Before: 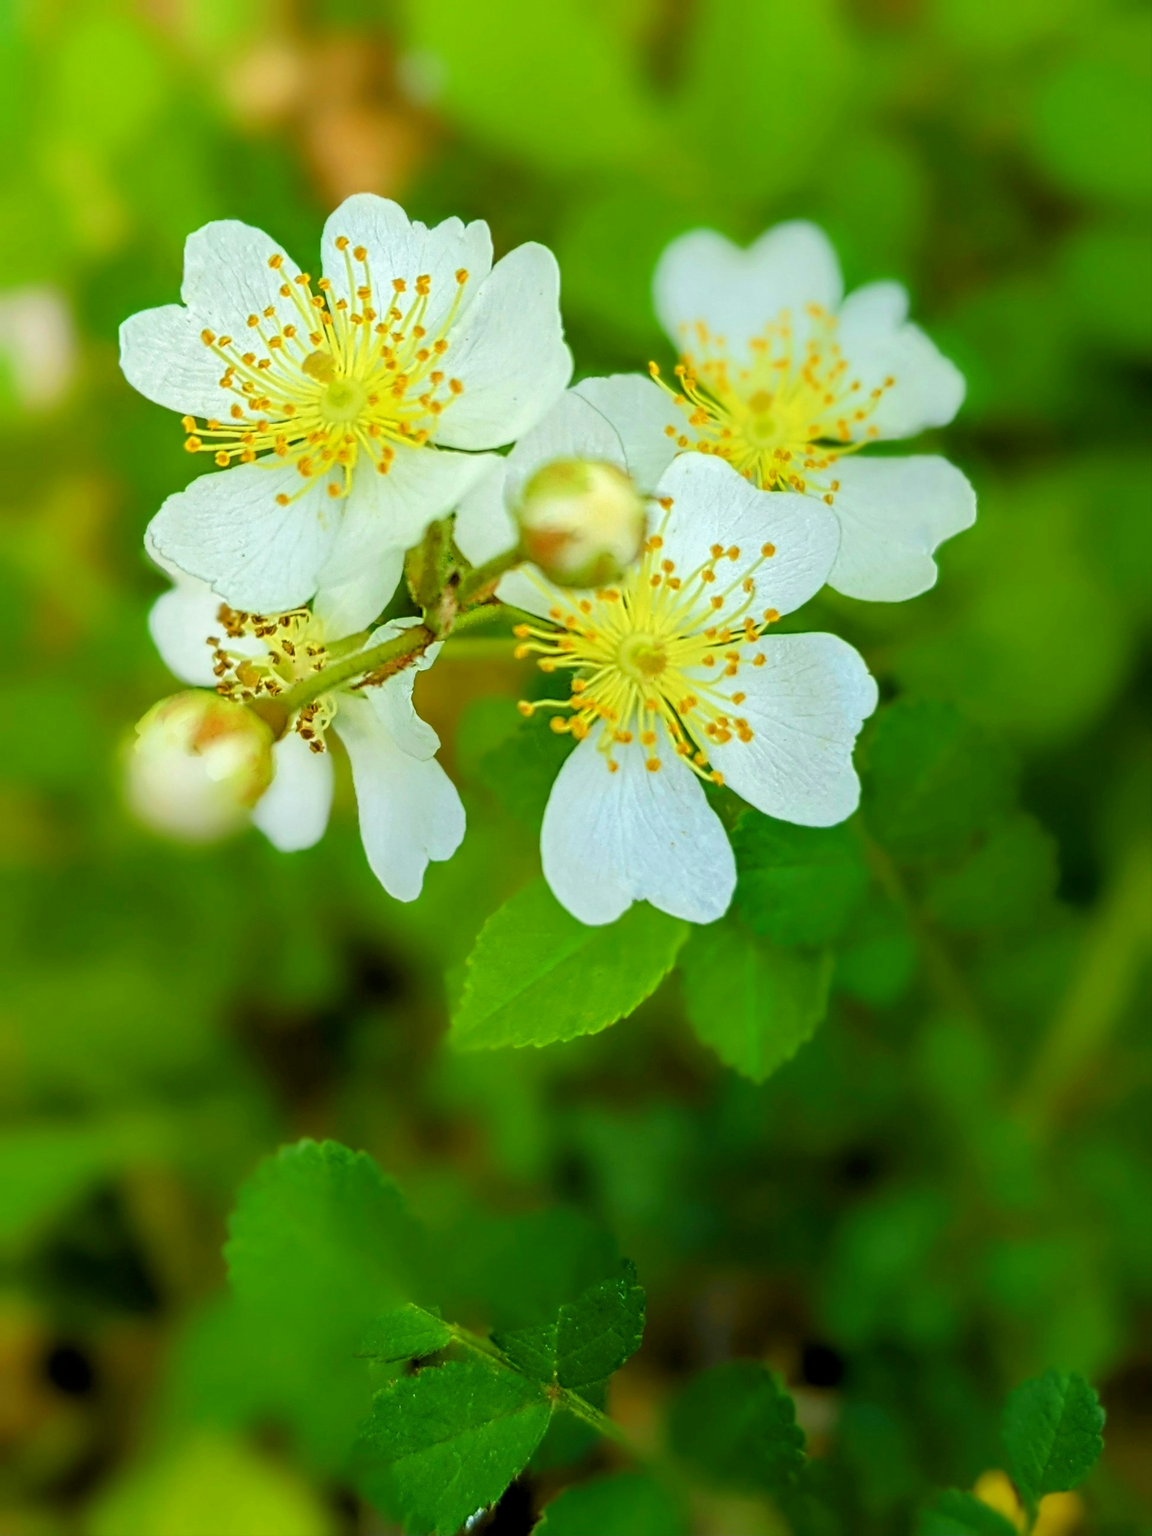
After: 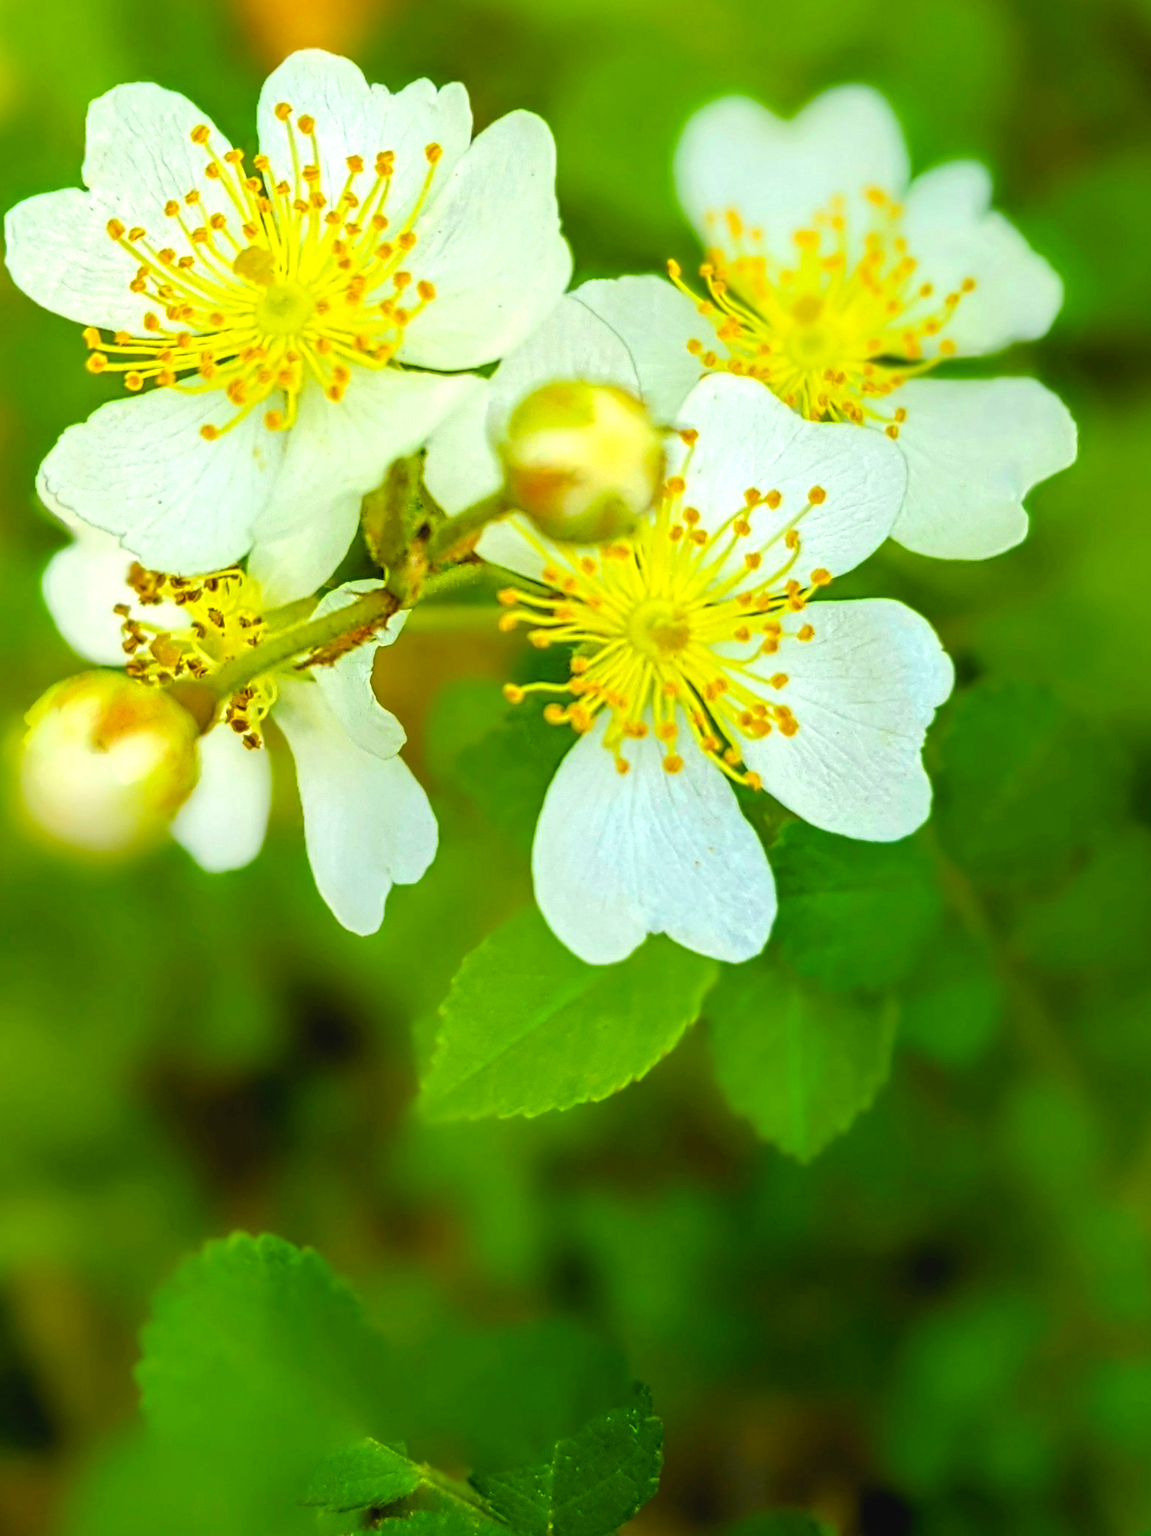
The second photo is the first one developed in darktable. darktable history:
crop and rotate: left 10.071%, top 10.071%, right 10.02%, bottom 10.02%
color balance rgb: perceptual saturation grading › global saturation 25%, global vibrance 20%
exposure: black level correction 0, exposure 0.5 EV, compensate highlight preservation false
color calibration: x 0.334, y 0.349, temperature 5426 K
contrast brightness saturation: contrast -0.08, brightness -0.04, saturation -0.11
